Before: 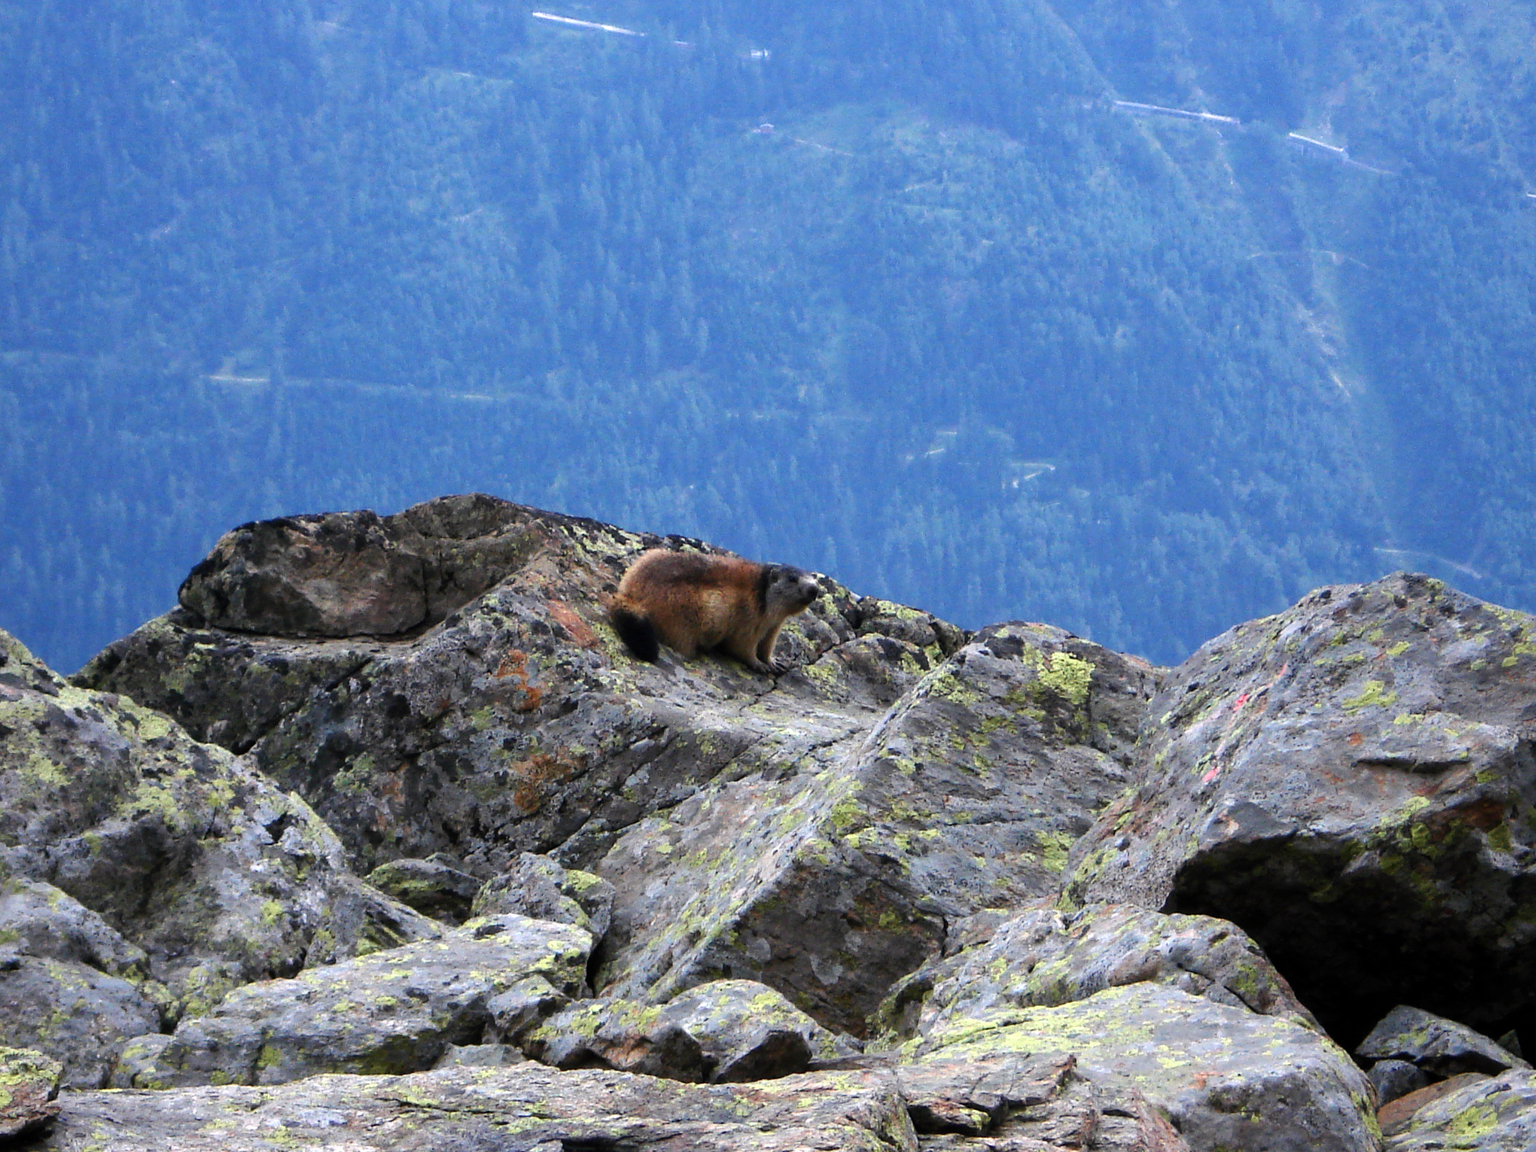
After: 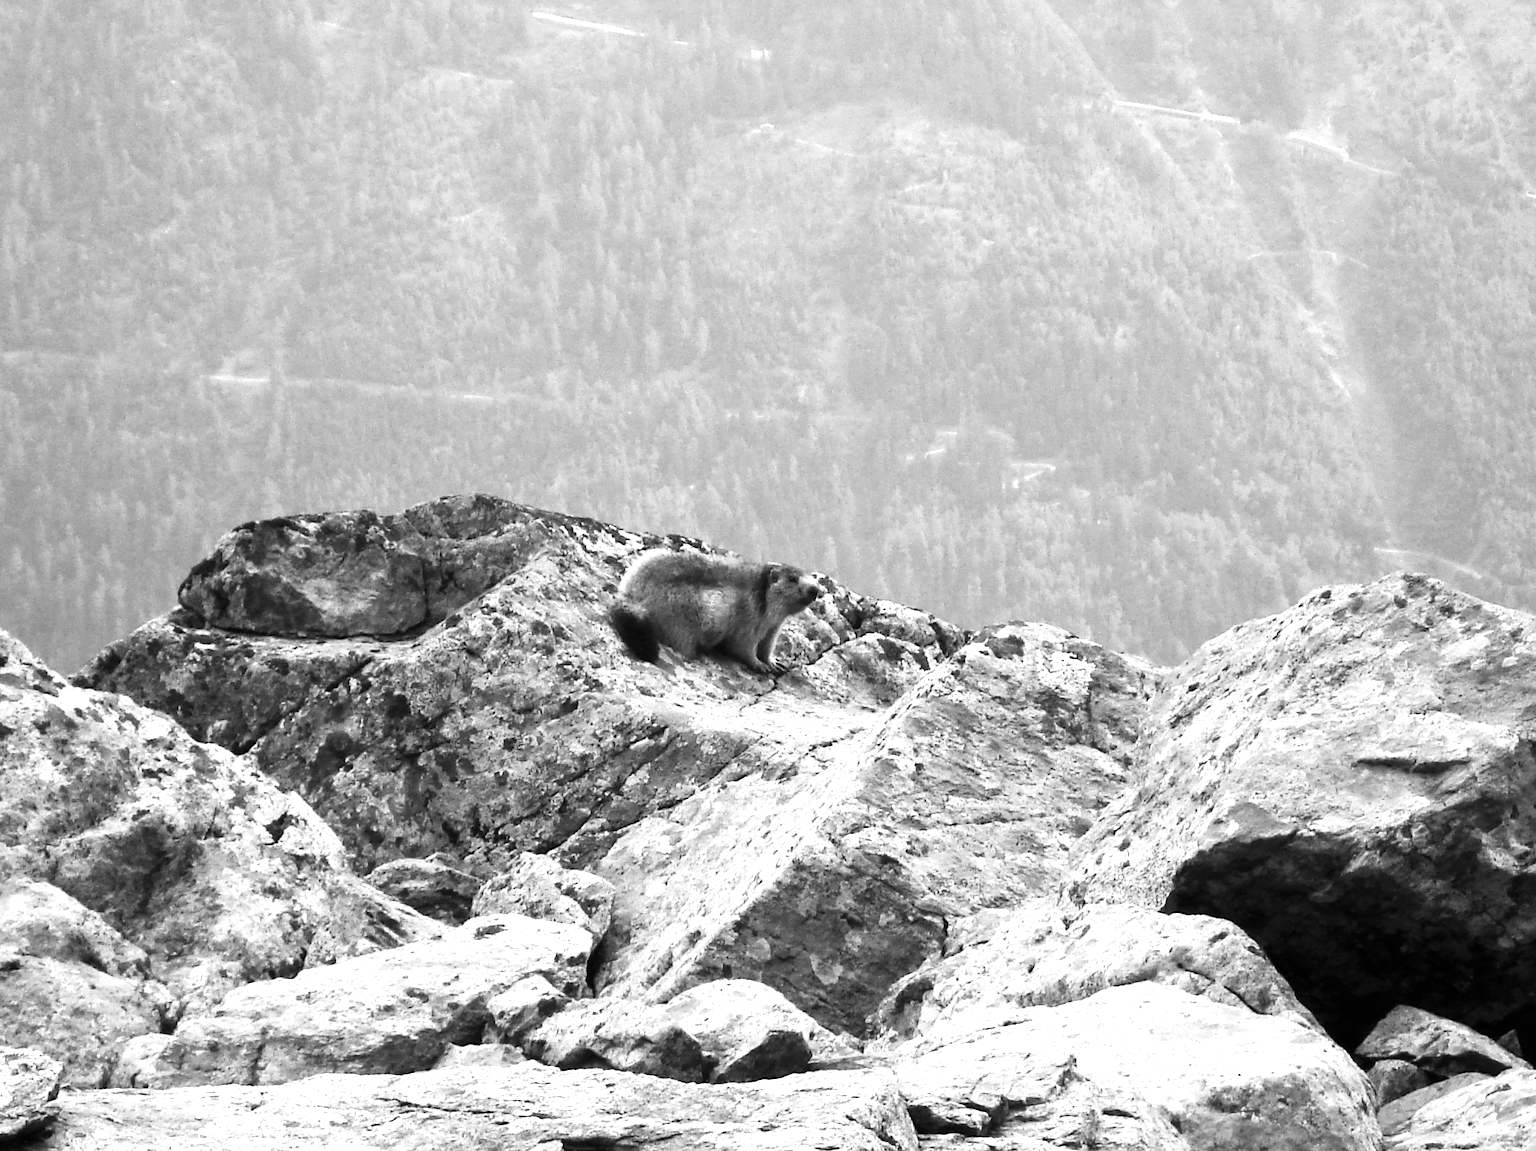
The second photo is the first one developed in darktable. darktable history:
contrast brightness saturation: contrast 0.15, brightness 0.05
exposure: black level correction 0, exposure 1.198 EV, compensate exposure bias true, compensate highlight preservation false
monochrome: on, module defaults
